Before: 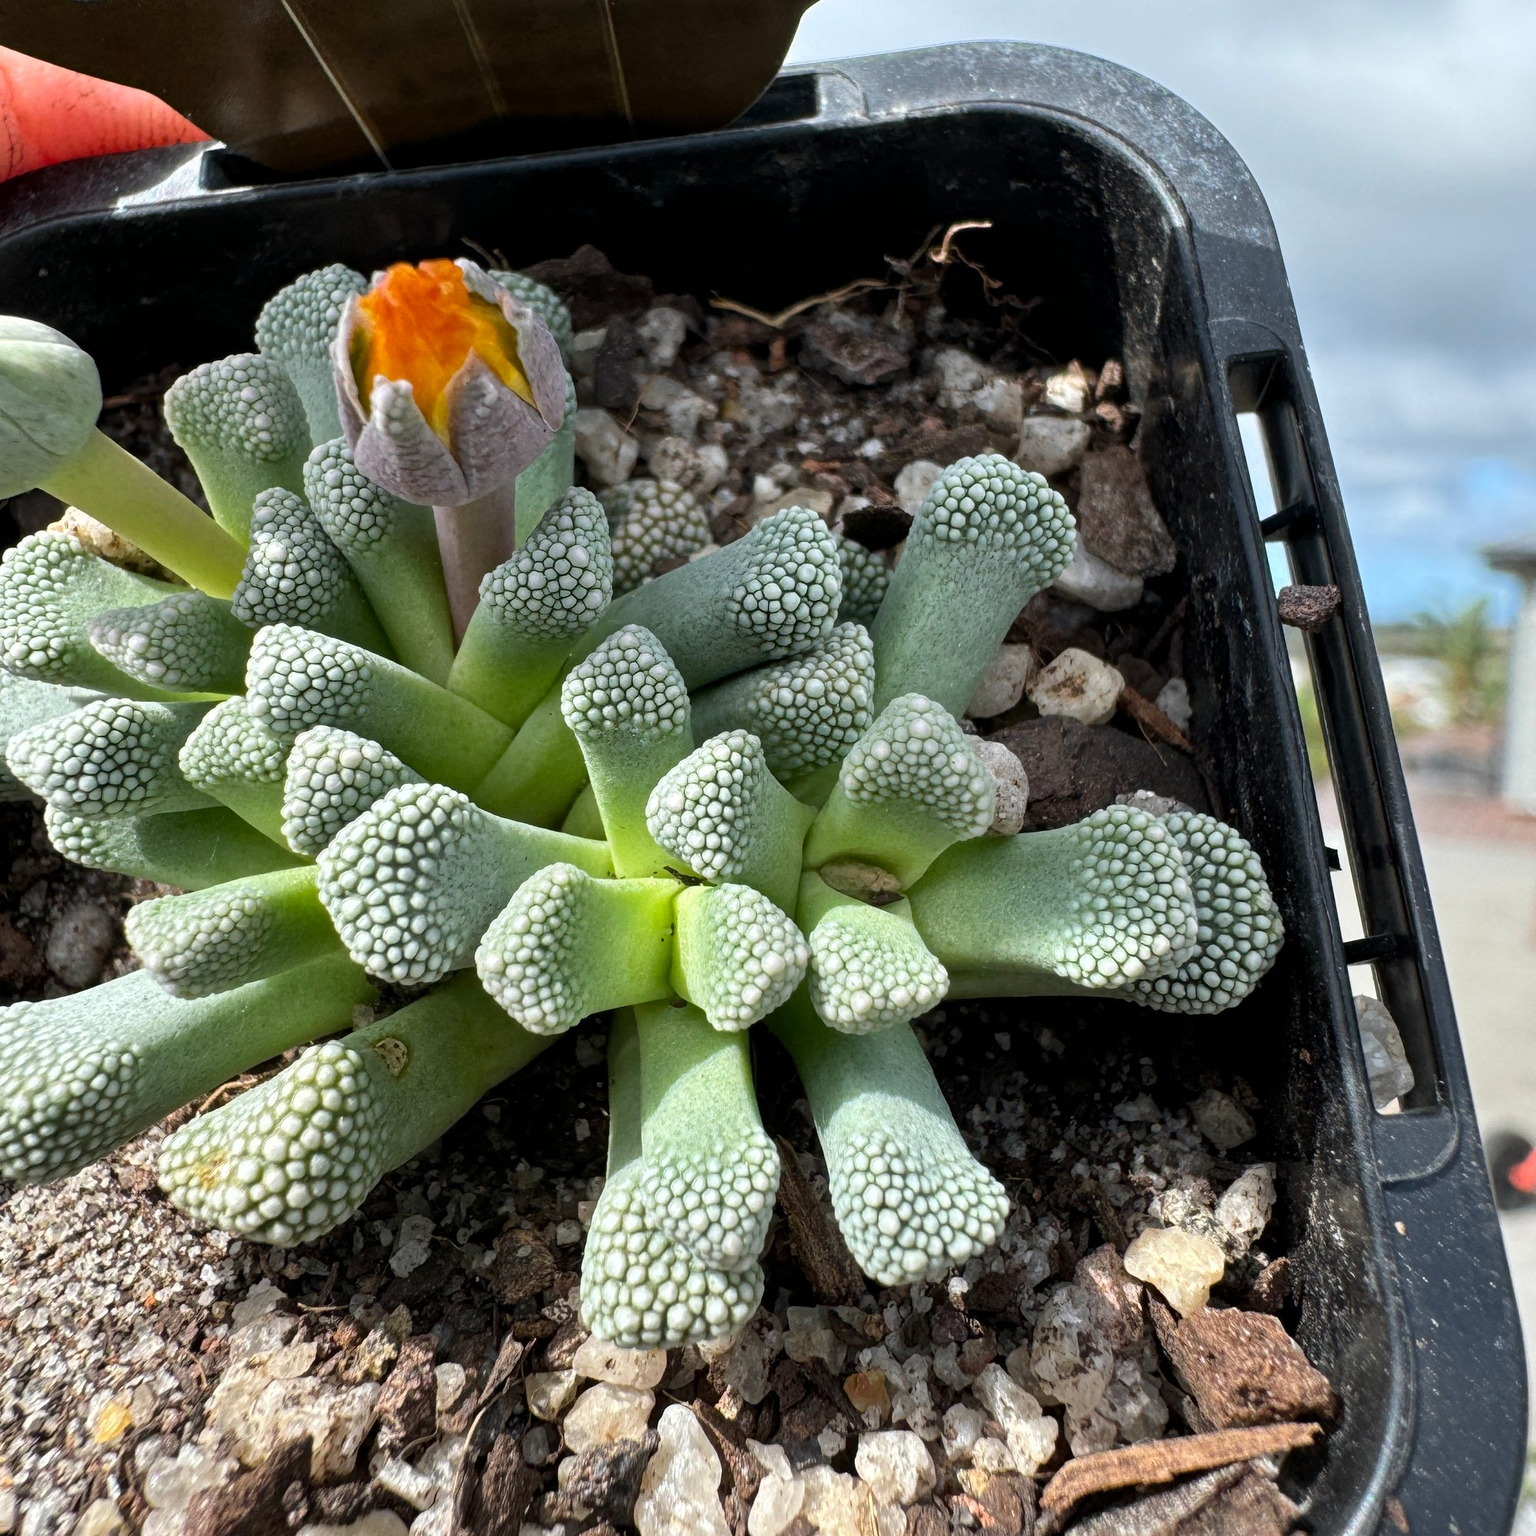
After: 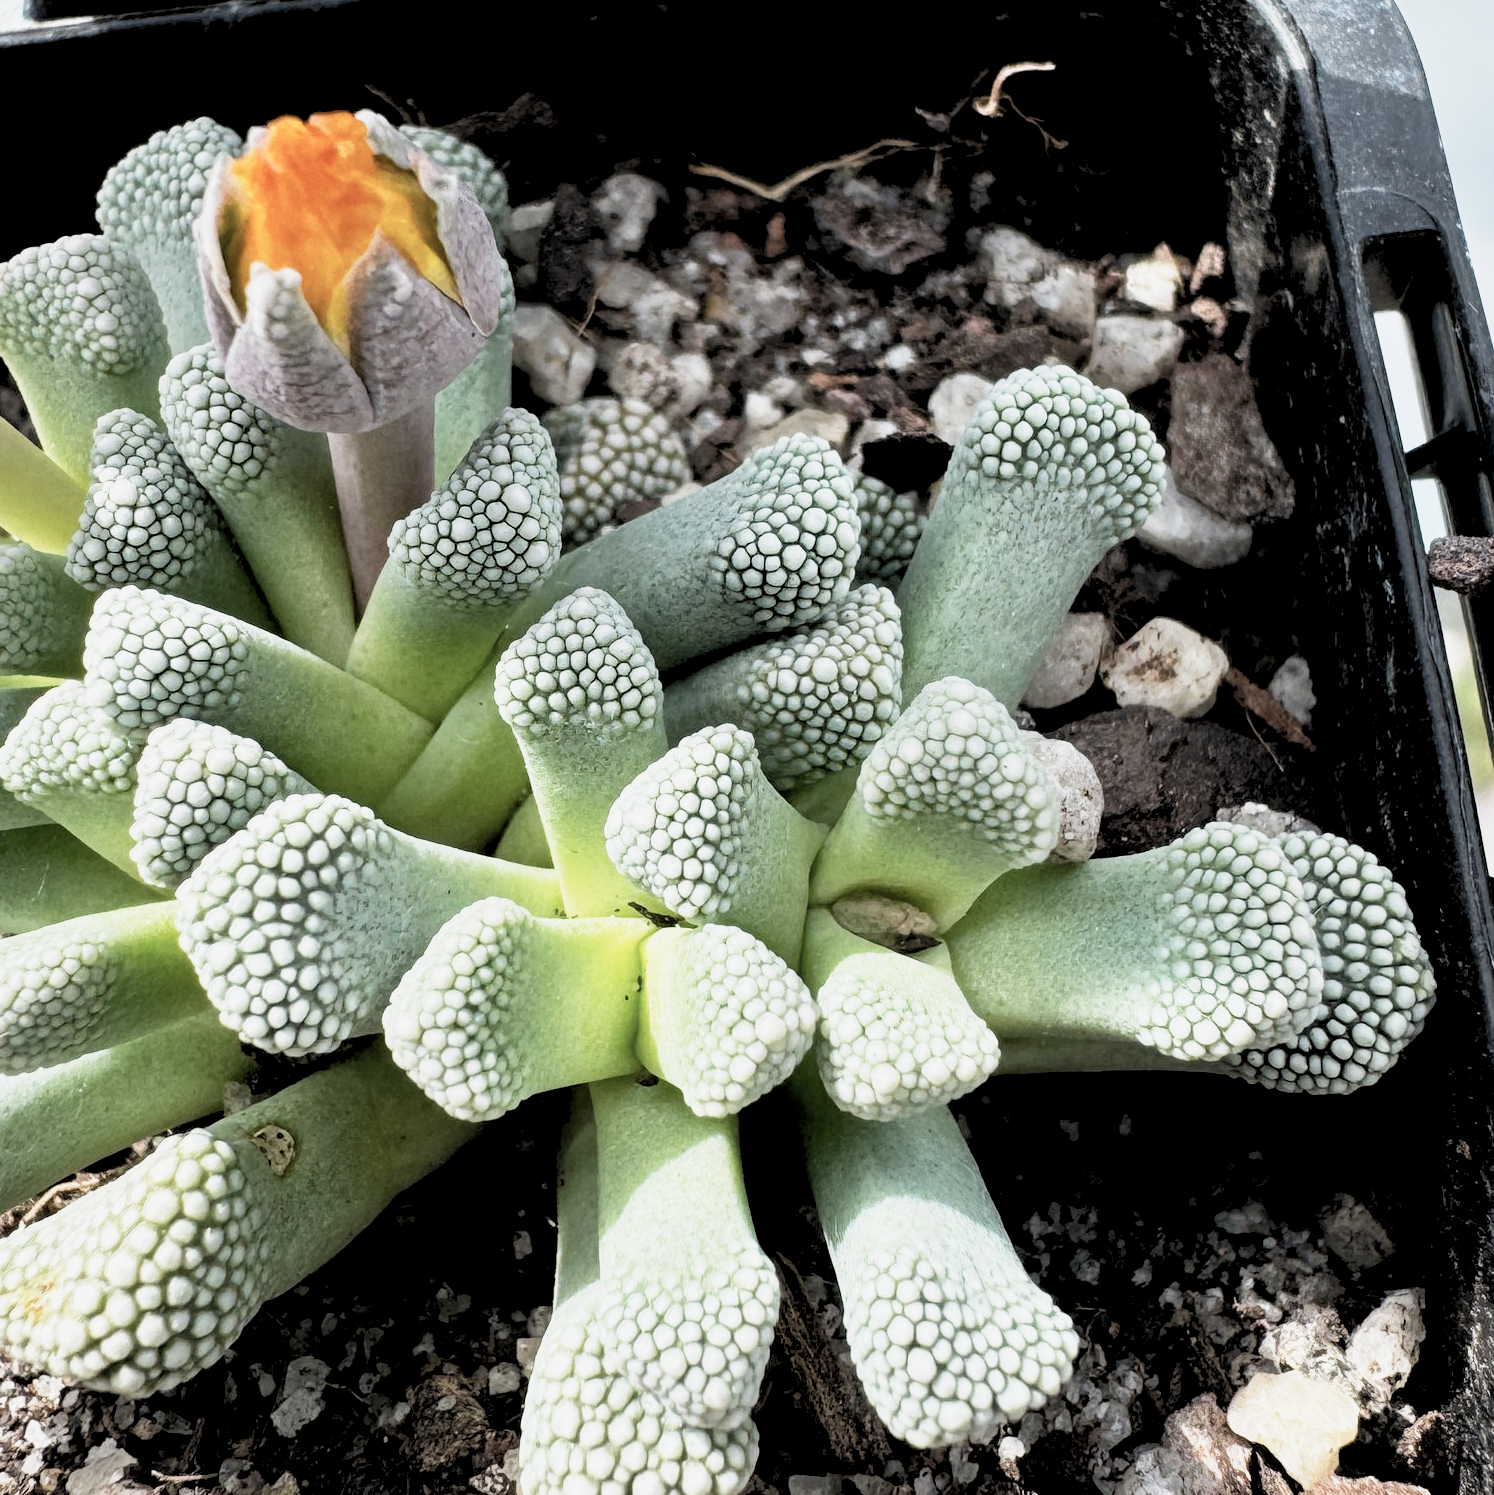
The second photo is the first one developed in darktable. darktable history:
rgb levels: levels [[0.013, 0.434, 0.89], [0, 0.5, 1], [0, 0.5, 1]]
base curve: curves: ch0 [(0, 0) (0.088, 0.125) (0.176, 0.251) (0.354, 0.501) (0.613, 0.749) (1, 0.877)], preserve colors none
contrast brightness saturation: contrast 0.1, saturation -0.3
exposure: compensate highlight preservation false
crop and rotate: left 11.831%, top 11.346%, right 13.429%, bottom 13.899%
